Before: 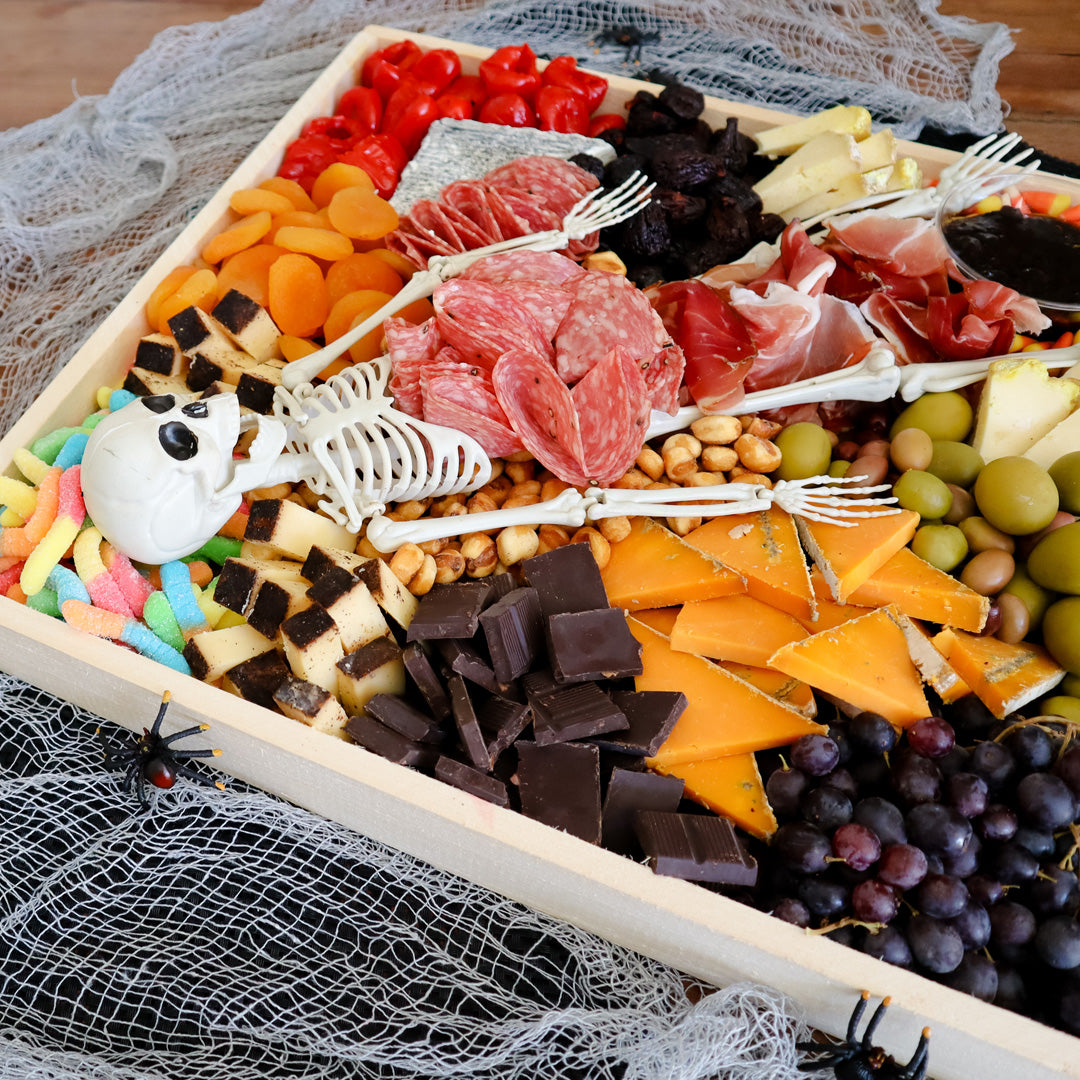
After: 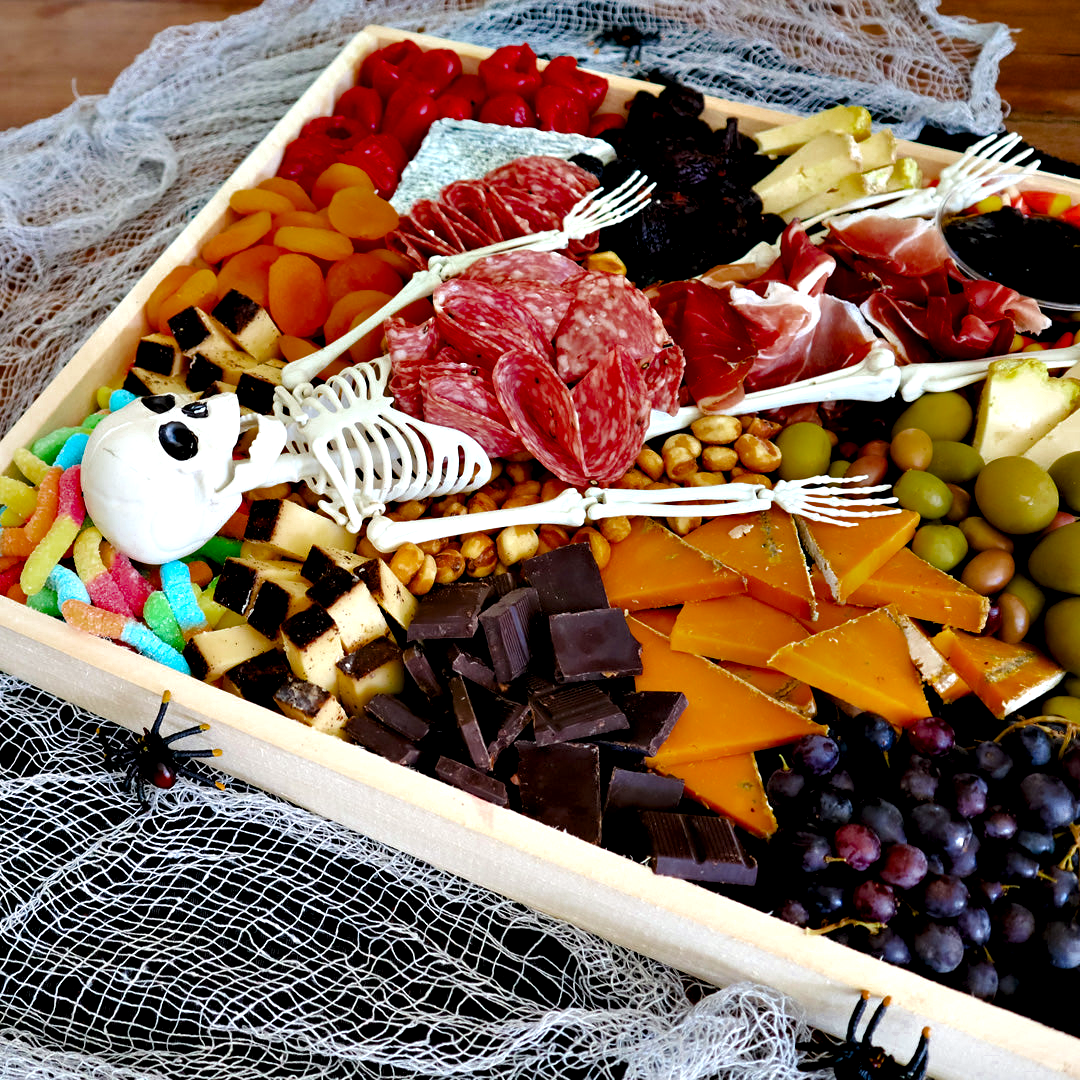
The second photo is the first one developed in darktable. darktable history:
color balance rgb: perceptual saturation grading › global saturation 29.501%
contrast equalizer: y [[0.6 ×6], [0.55 ×6], [0 ×6], [0 ×6], [0 ×6]]
color zones: curves: ch0 [(0.27, 0.396) (0.563, 0.504) (0.75, 0.5) (0.787, 0.307)]
